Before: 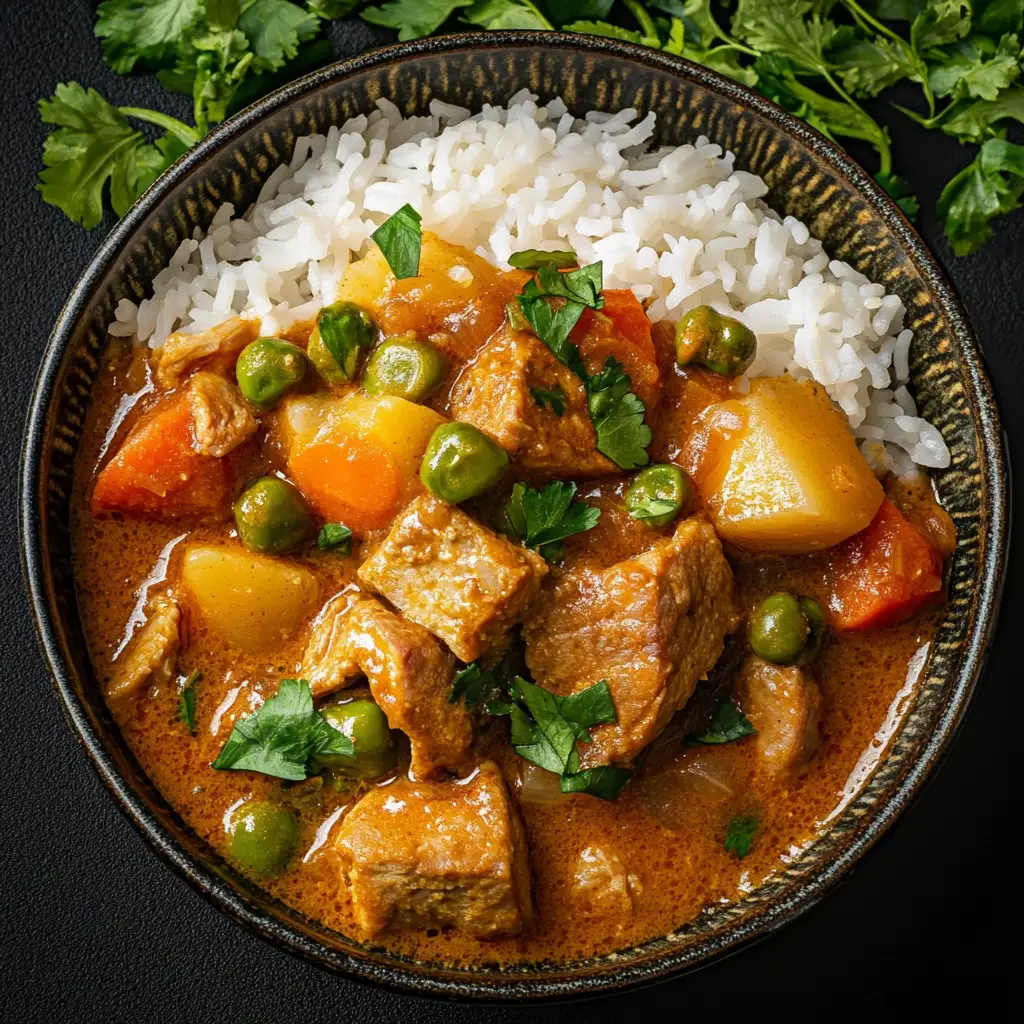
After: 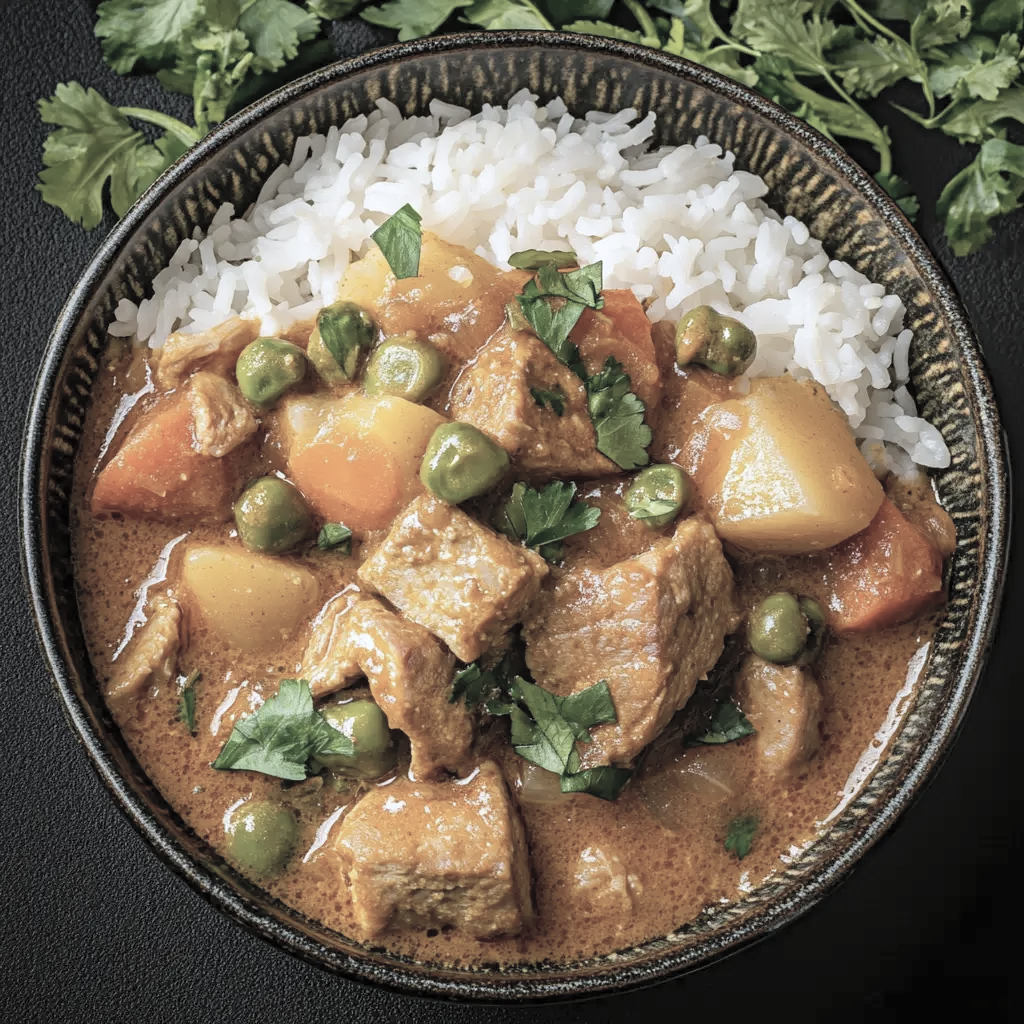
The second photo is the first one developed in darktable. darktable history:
white balance: red 0.974, blue 1.044
contrast brightness saturation: brightness 0.18, saturation -0.5
